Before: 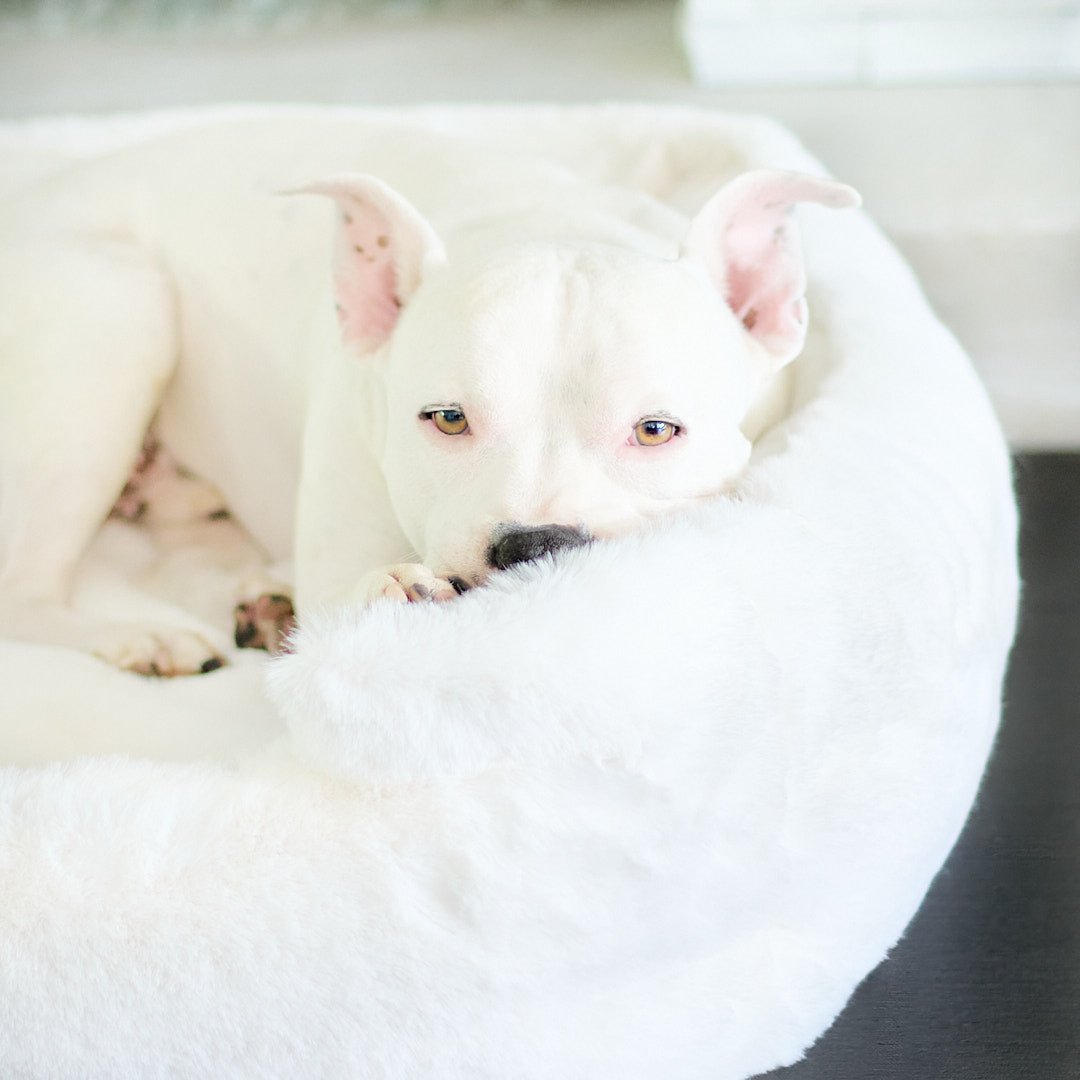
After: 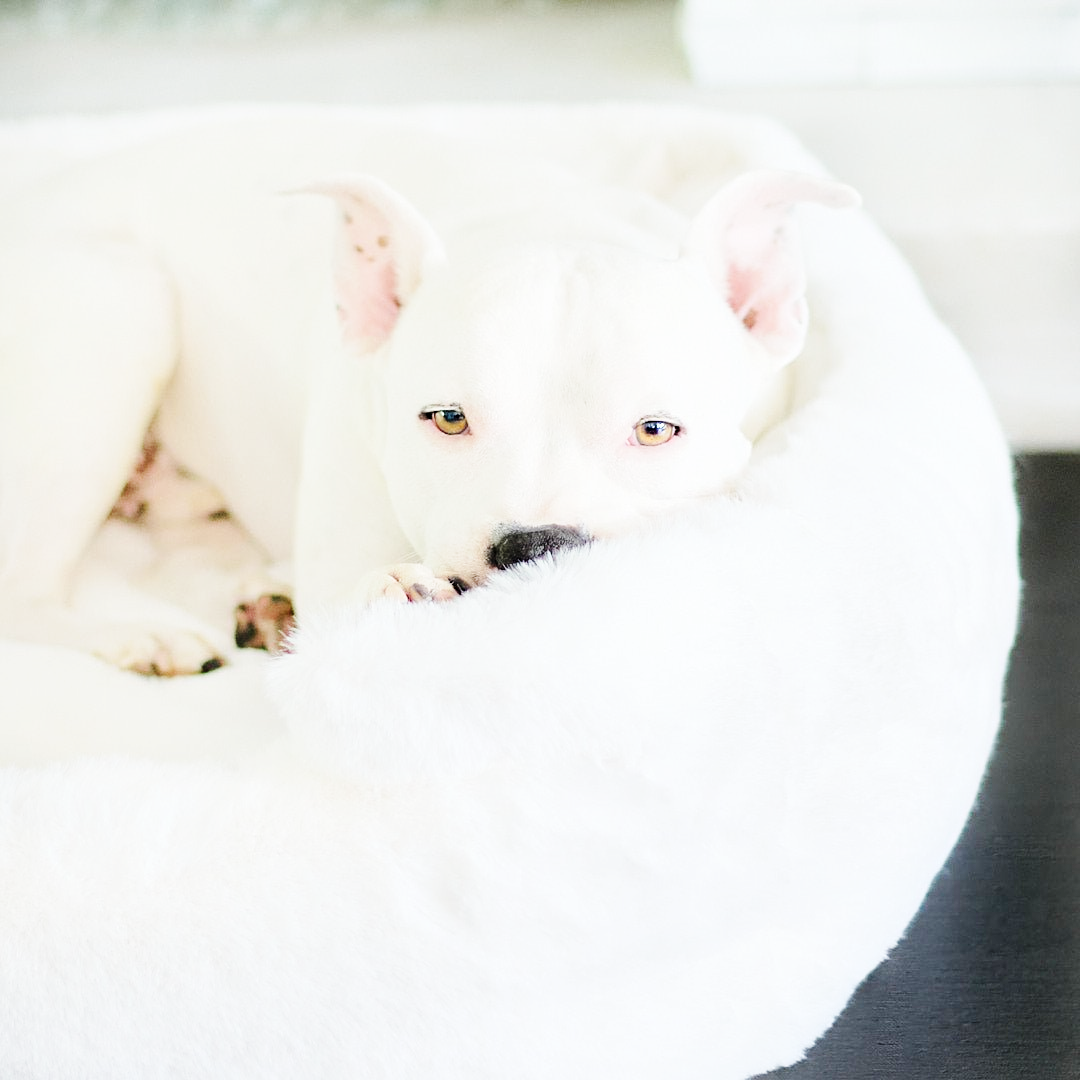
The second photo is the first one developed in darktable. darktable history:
base curve: curves: ch0 [(0, 0) (0.032, 0.025) (0.121, 0.166) (0.206, 0.329) (0.605, 0.79) (1, 1)], preserve colors none
sharpen: amount 0.2
